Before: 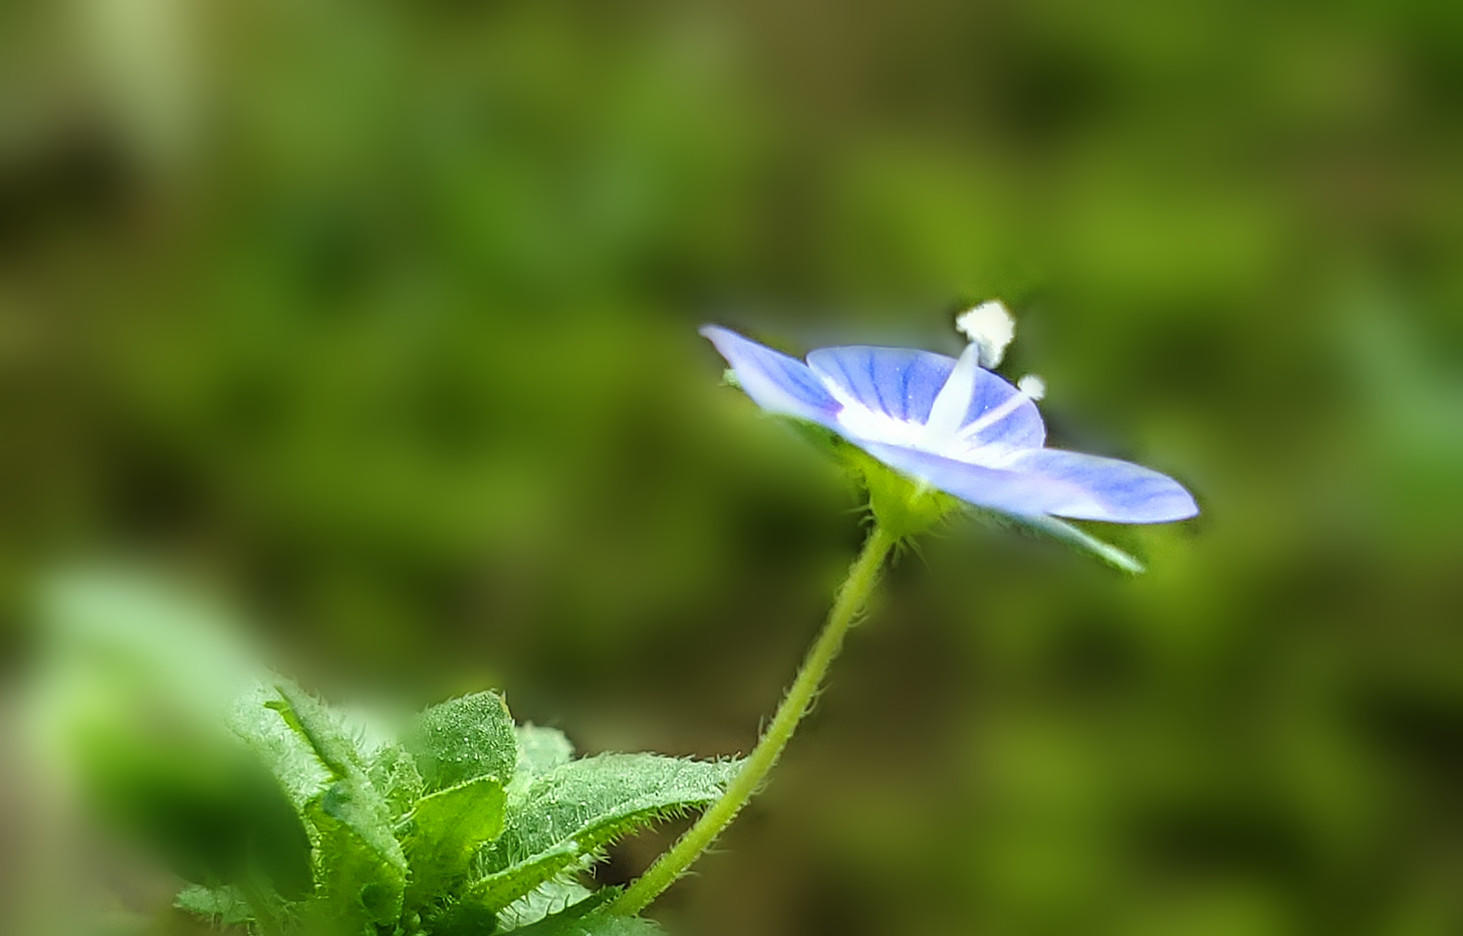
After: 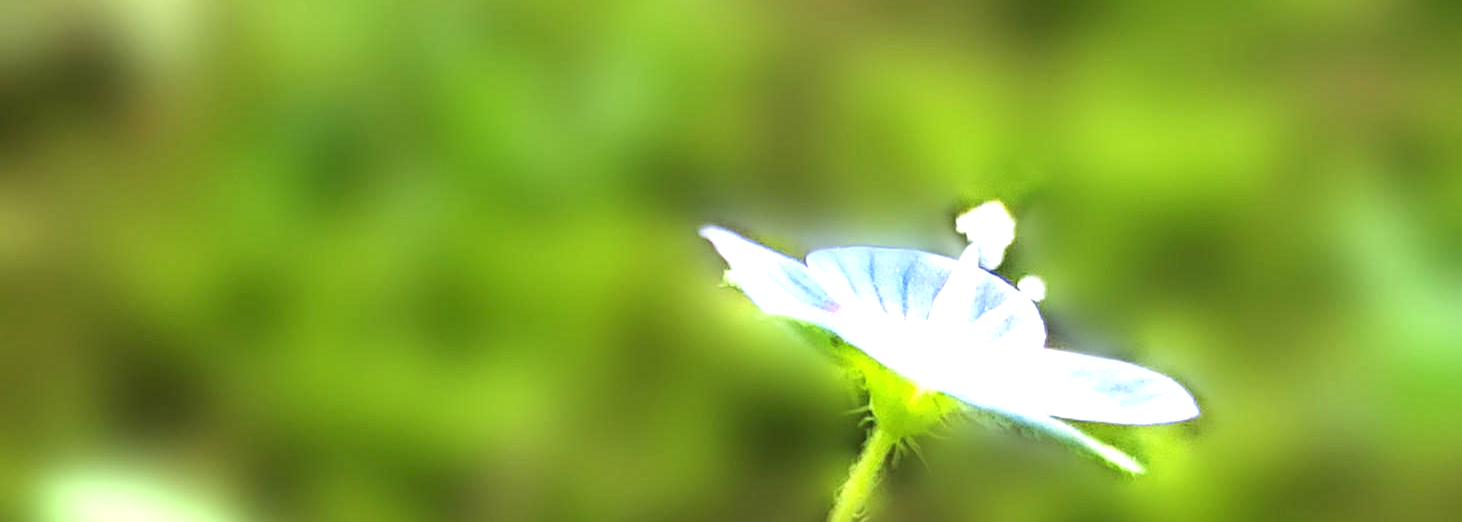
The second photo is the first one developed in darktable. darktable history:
exposure: black level correction 0, exposure 1.401 EV, compensate highlight preservation false
crop and rotate: top 10.58%, bottom 33.608%
